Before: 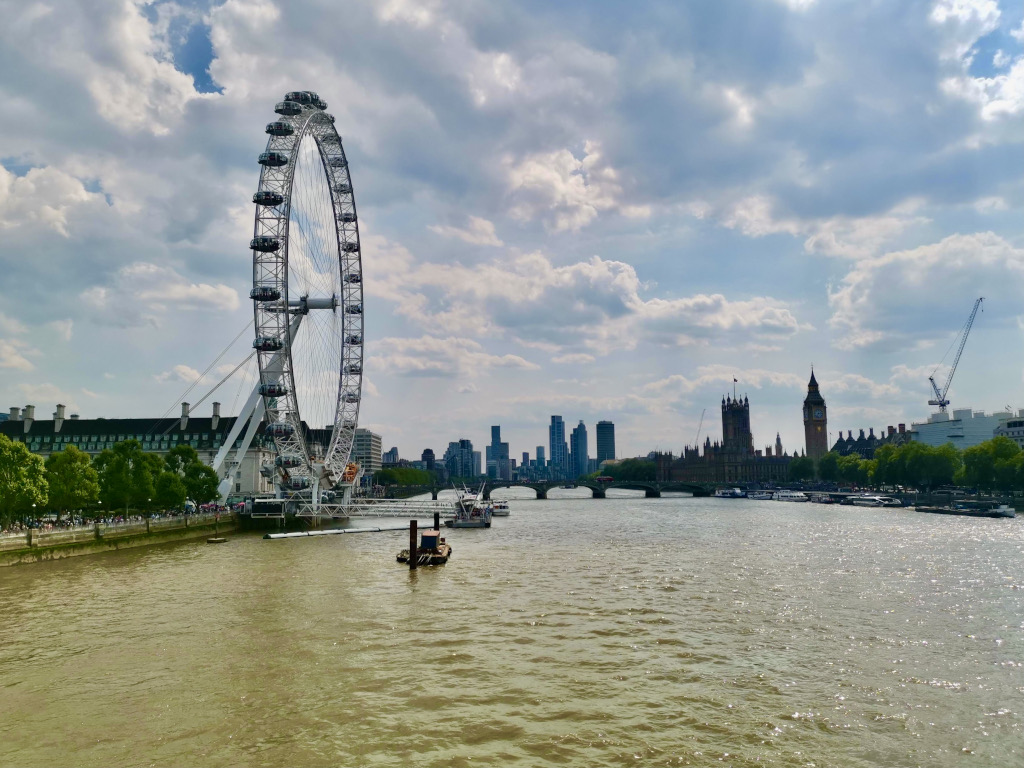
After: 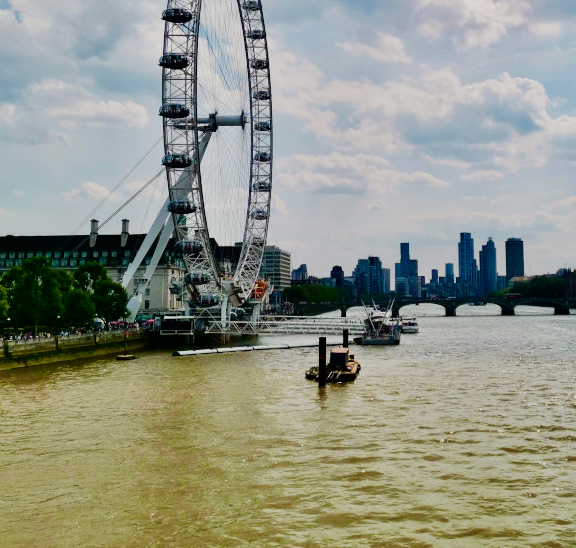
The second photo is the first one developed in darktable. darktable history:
crop: left 8.966%, top 23.852%, right 34.699%, bottom 4.703%
sigmoid: contrast 1.7, skew -0.1, preserve hue 0%, red attenuation 0.1, red rotation 0.035, green attenuation 0.1, green rotation -0.017, blue attenuation 0.15, blue rotation -0.052, base primaries Rec2020
